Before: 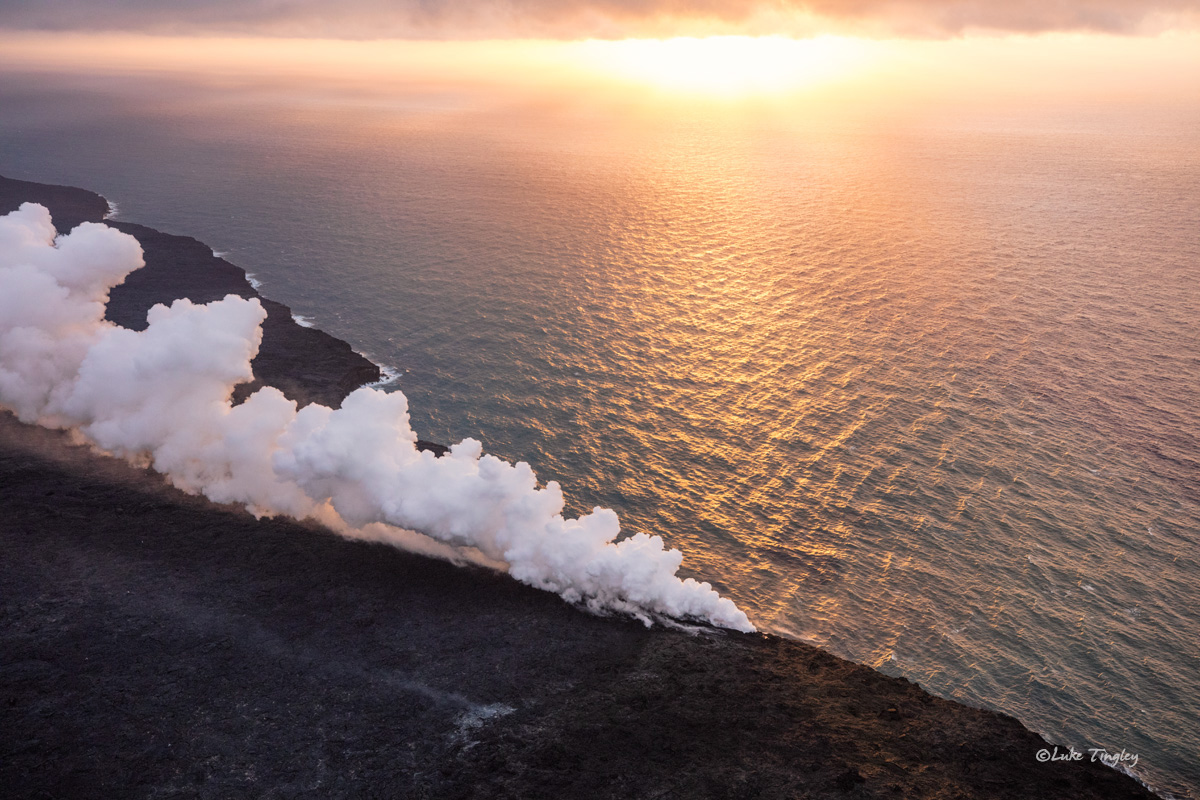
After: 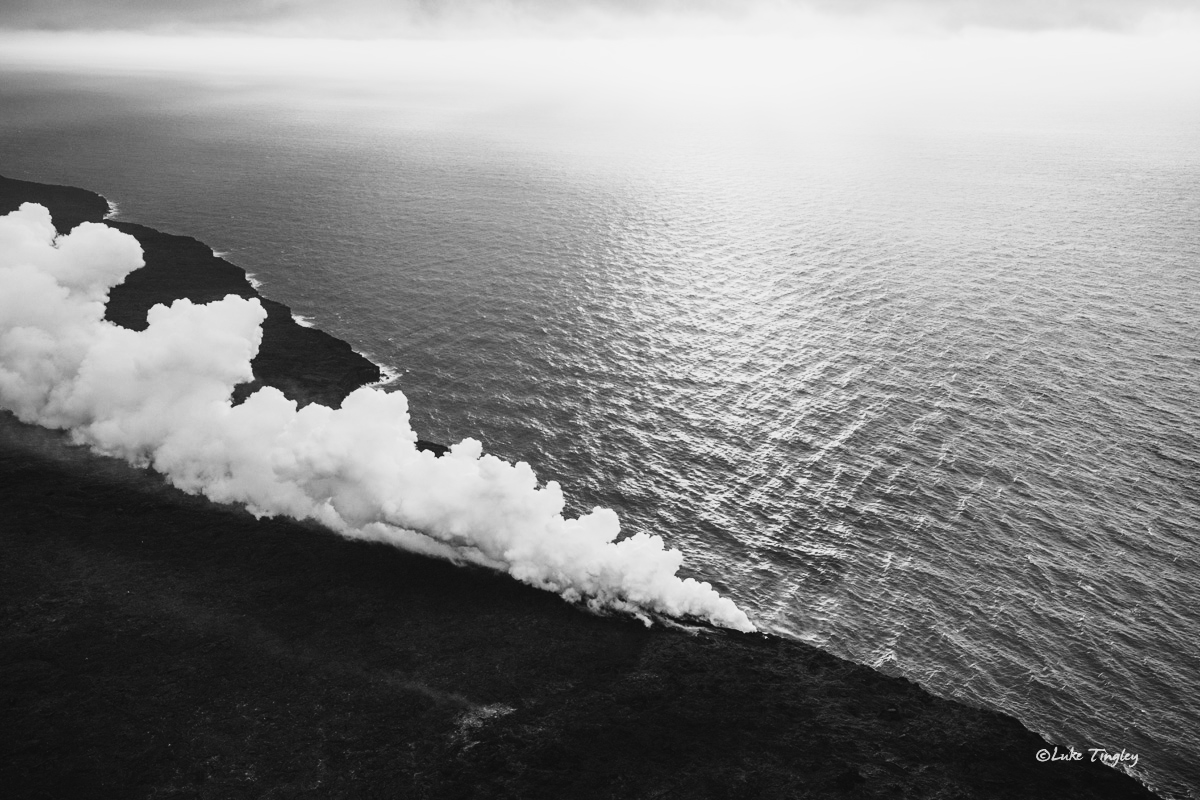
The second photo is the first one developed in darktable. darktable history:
tone curve: curves: ch0 [(0, 0.031) (0.145, 0.106) (0.319, 0.269) (0.495, 0.544) (0.707, 0.833) (0.859, 0.931) (1, 0.967)]; ch1 [(0, 0) (0.279, 0.218) (0.424, 0.411) (0.495, 0.504) (0.538, 0.55) (0.578, 0.595) (0.707, 0.778) (1, 1)]; ch2 [(0, 0) (0.125, 0.089) (0.353, 0.329) (0.436, 0.432) (0.552, 0.554) (0.615, 0.674) (1, 1)], color space Lab, independent channels, preserve colors none
monochrome: on, module defaults
